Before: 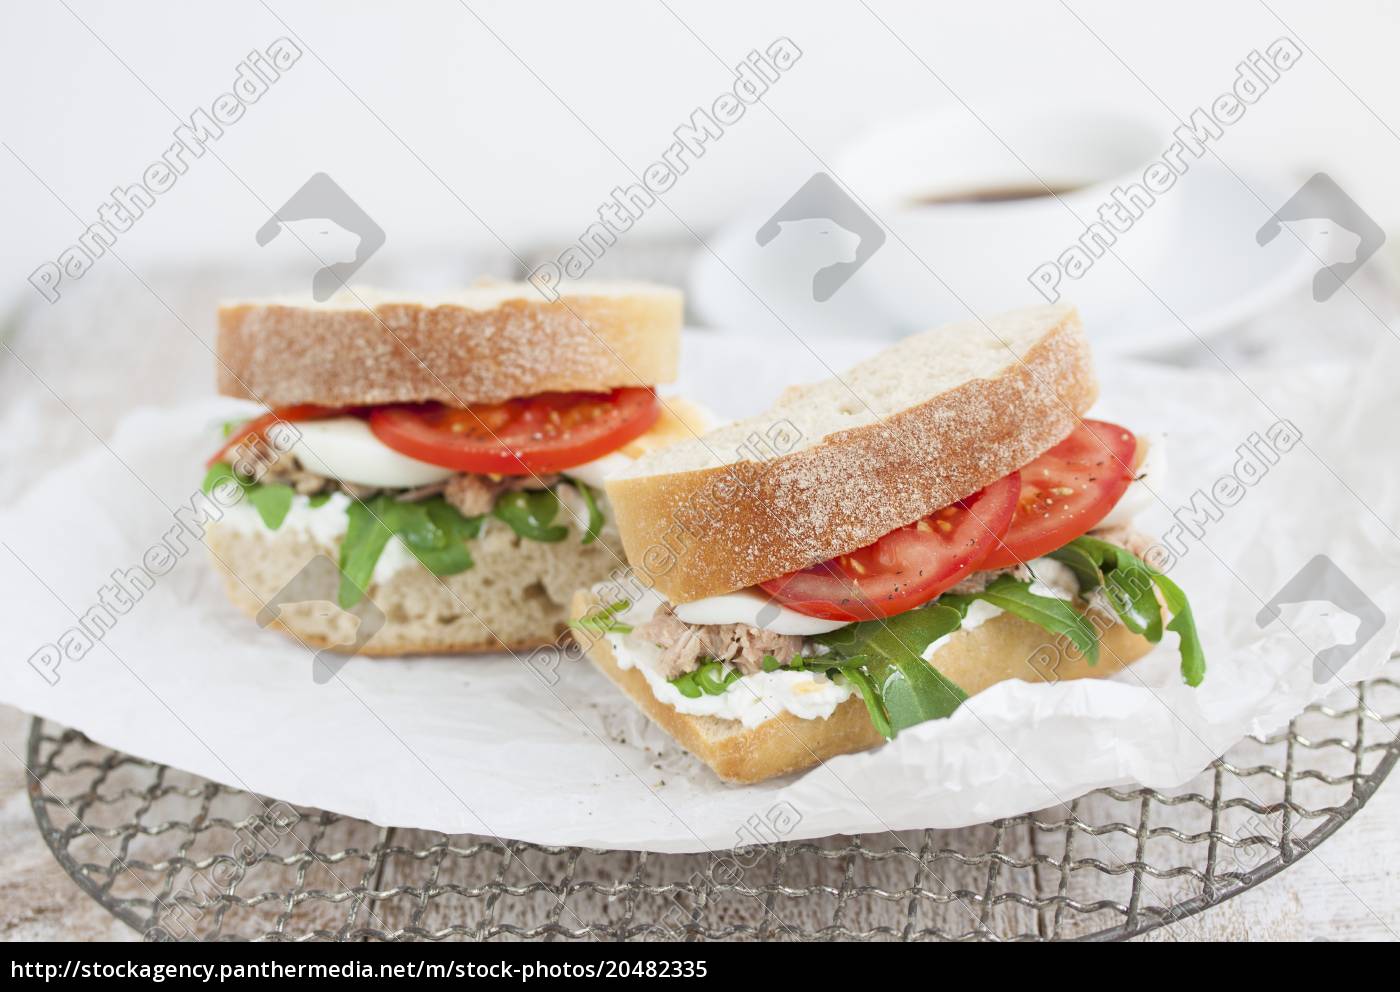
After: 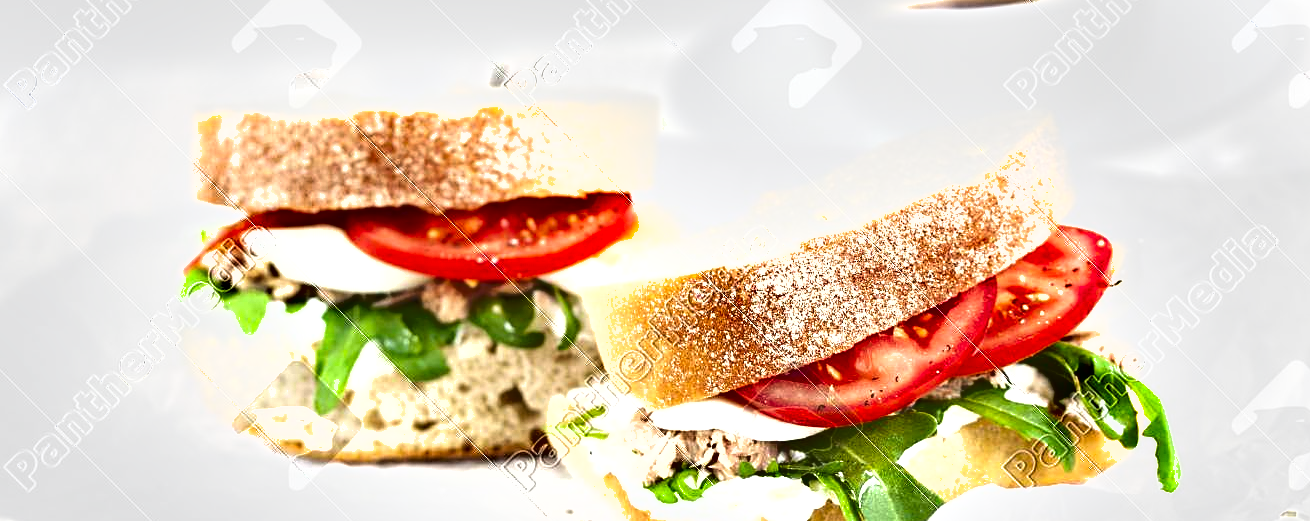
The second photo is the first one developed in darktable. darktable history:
exposure: black level correction 0, exposure 1.096 EV, compensate highlight preservation false
shadows and highlights: white point adjustment 0.948, soften with gaussian
sharpen: amount 0.208
crop: left 1.779%, top 19.619%, right 4.637%, bottom 27.795%
